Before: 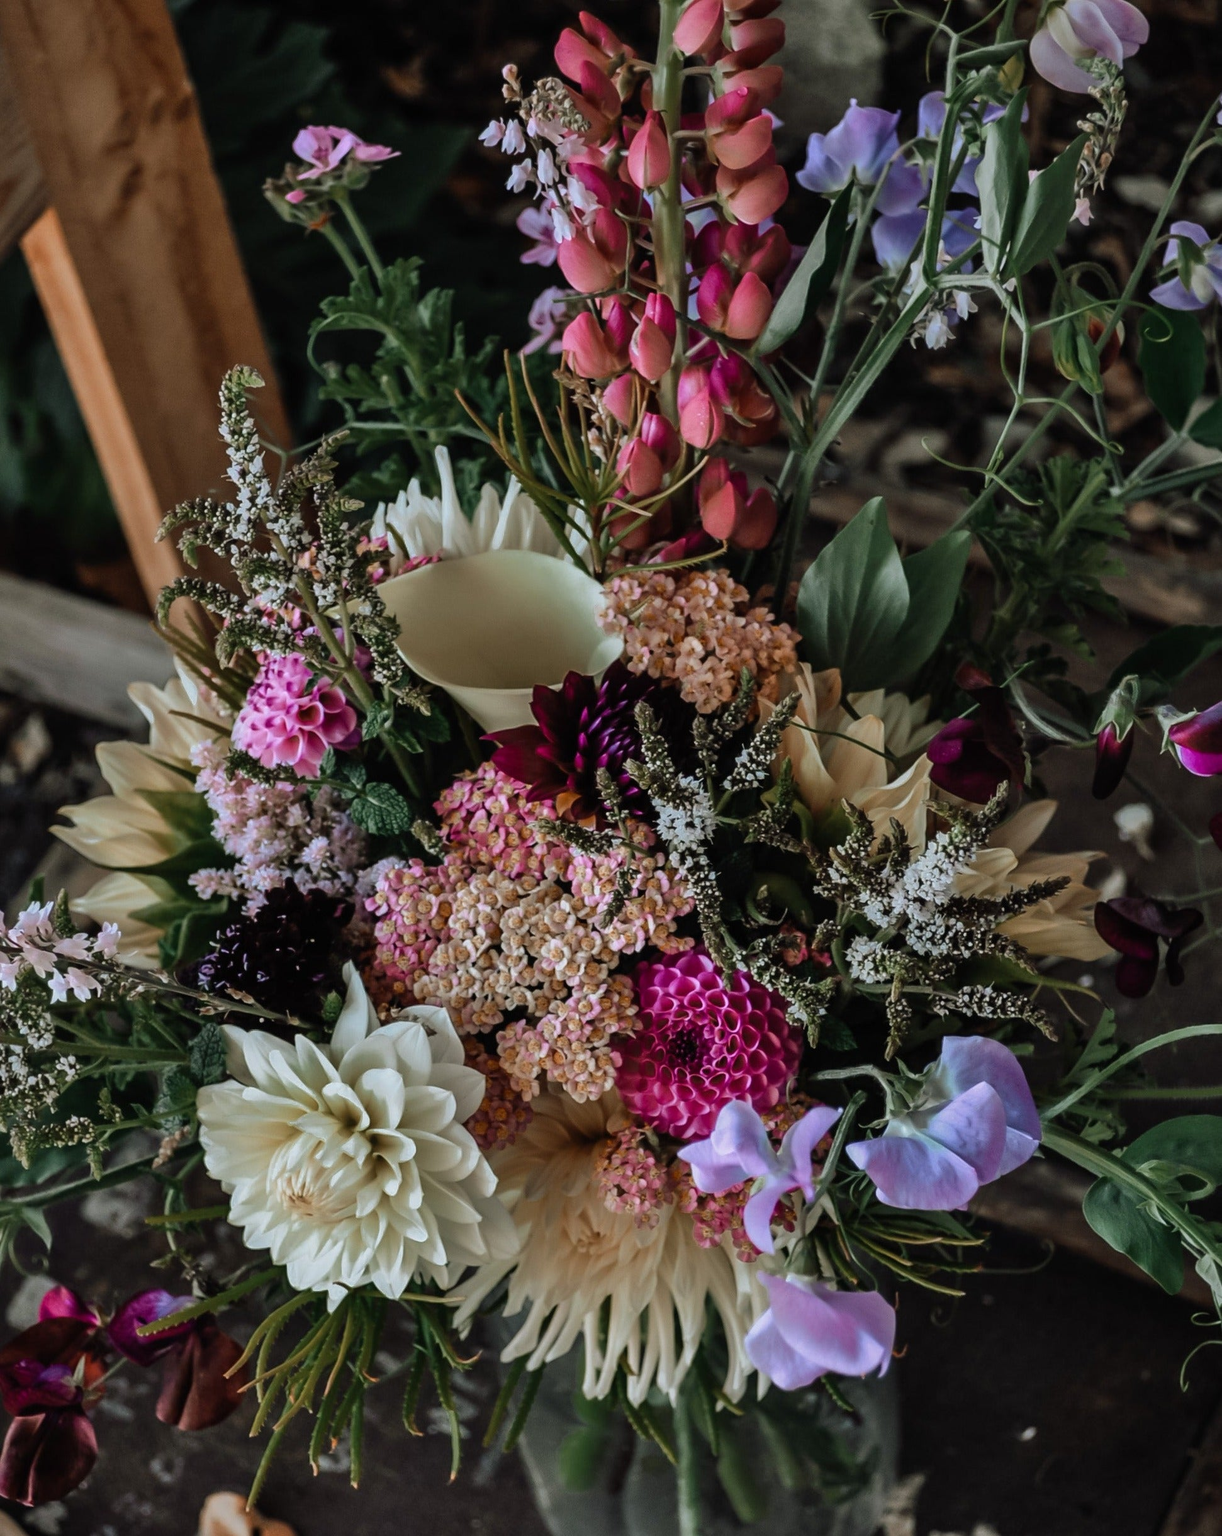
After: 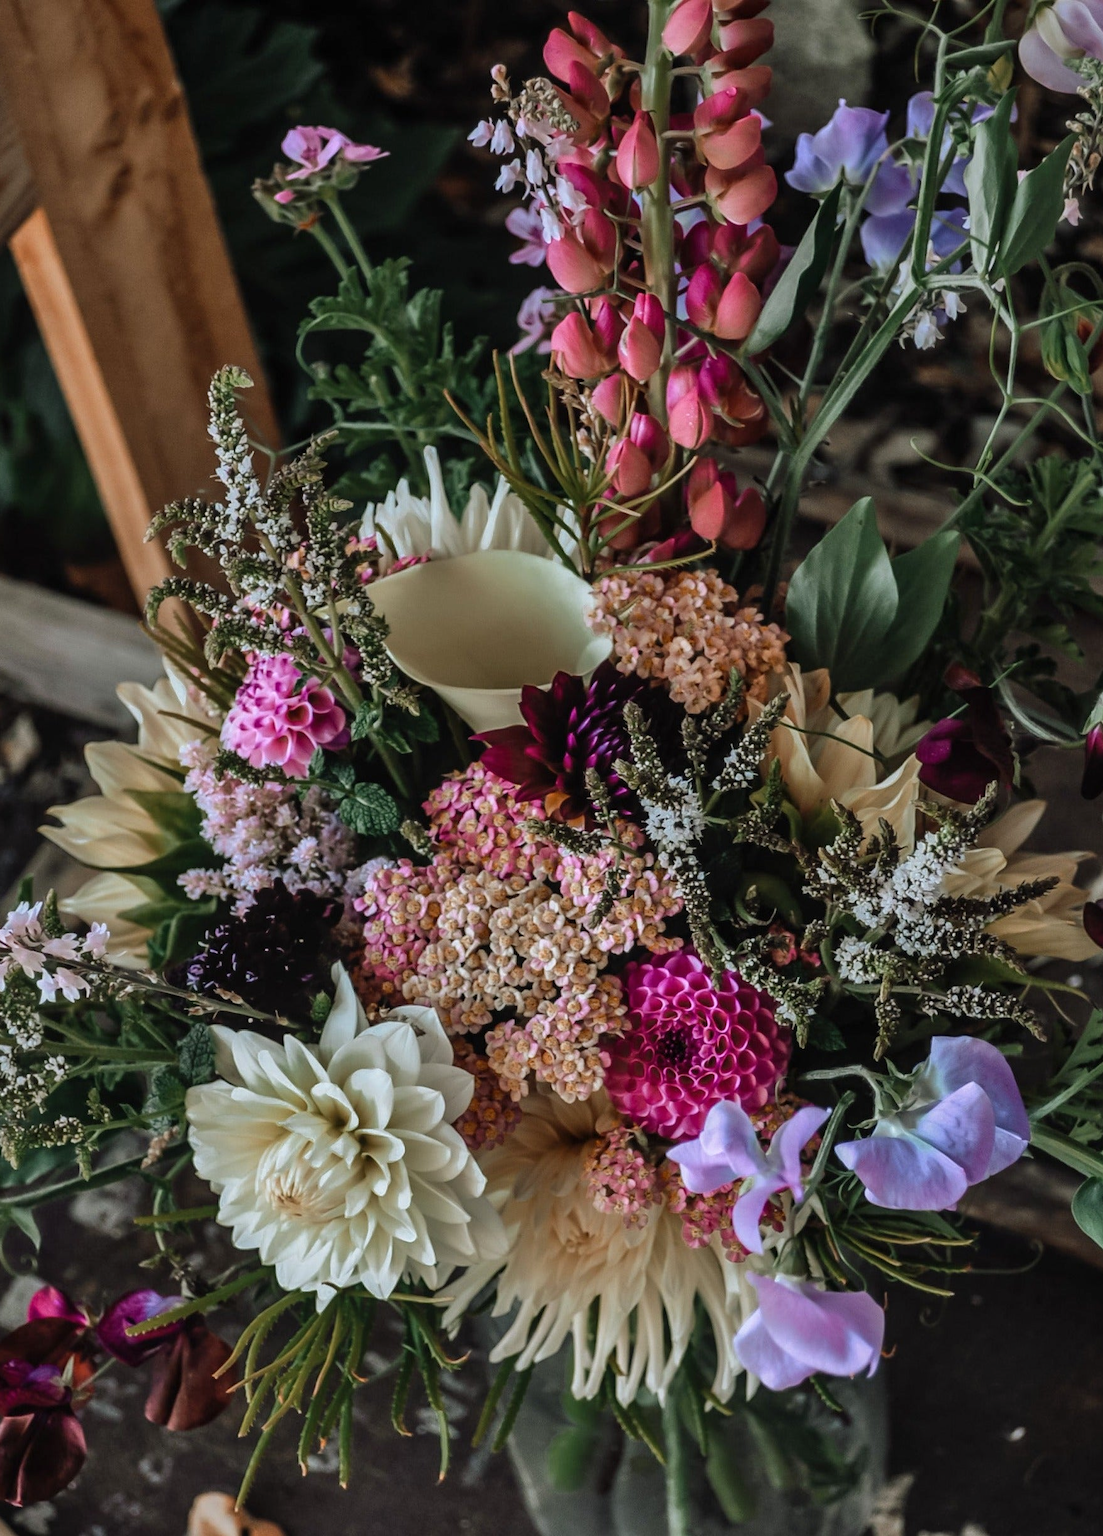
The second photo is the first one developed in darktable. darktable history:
local contrast: detail 110%
crop and rotate: left 0.934%, right 8.748%
exposure: exposure 0.201 EV, compensate highlight preservation false
